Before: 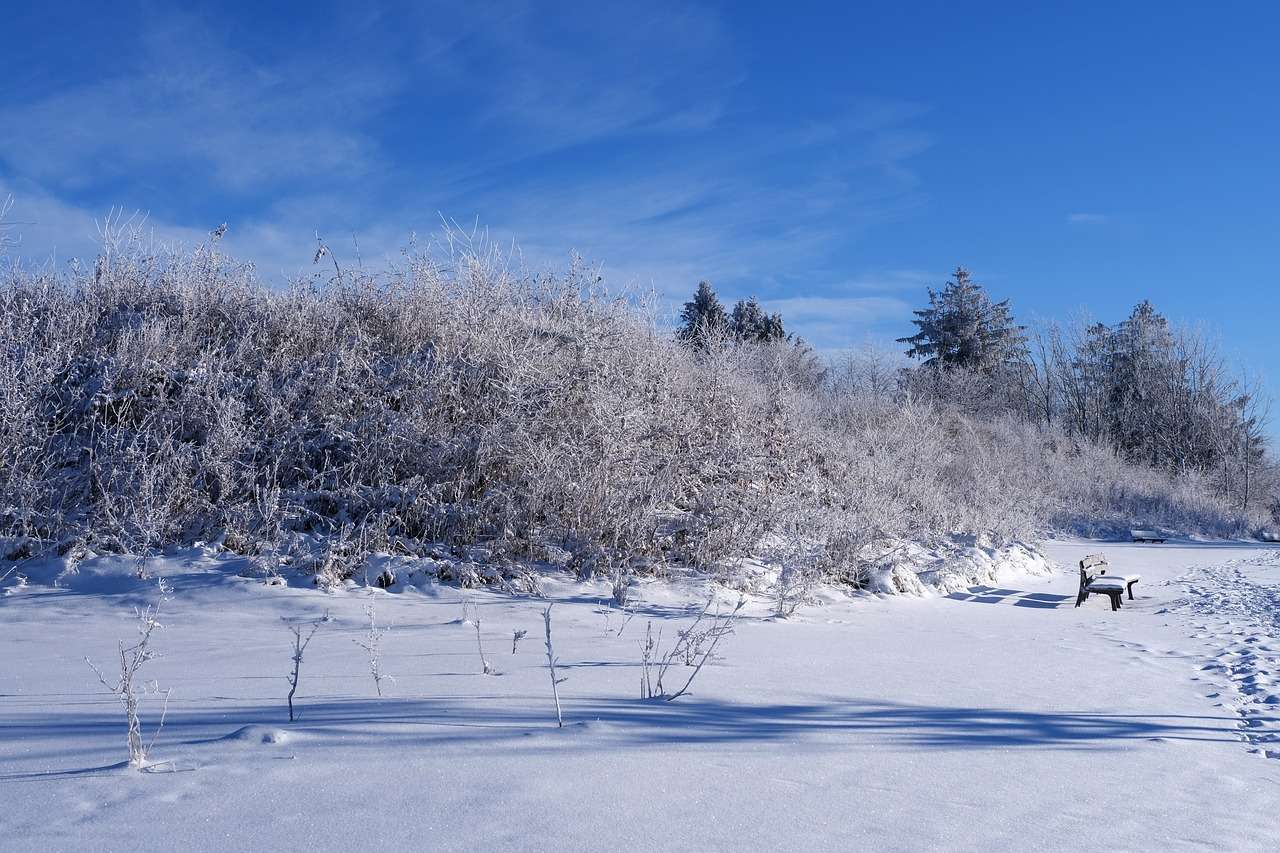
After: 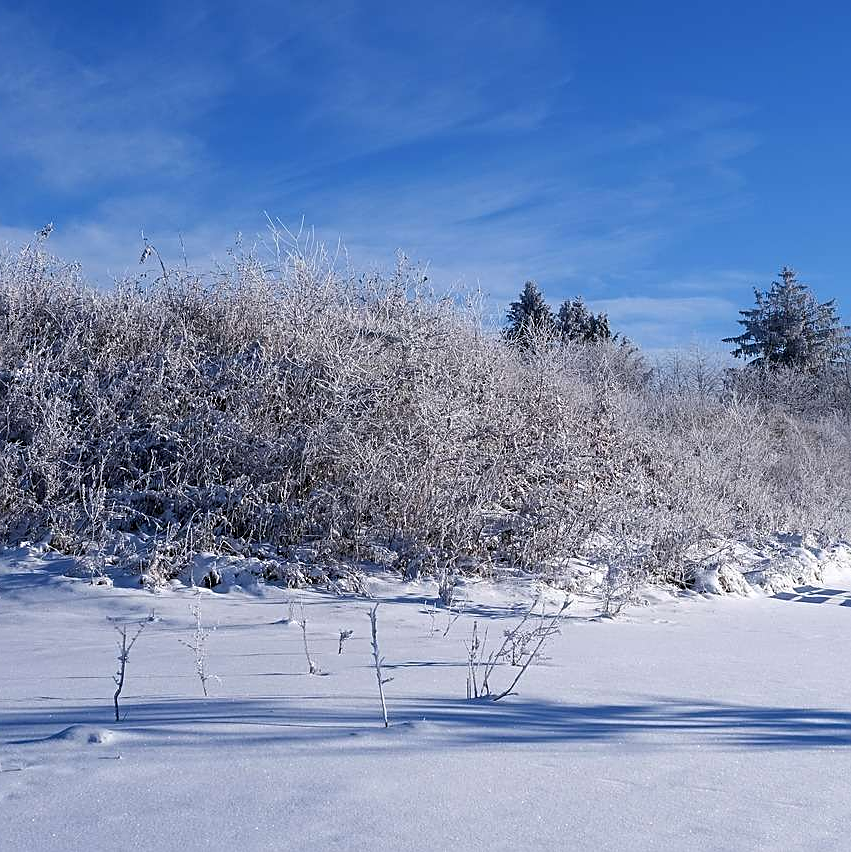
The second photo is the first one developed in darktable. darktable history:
tone equalizer: on, module defaults
sharpen: on, module defaults
crop and rotate: left 13.658%, right 19.791%
